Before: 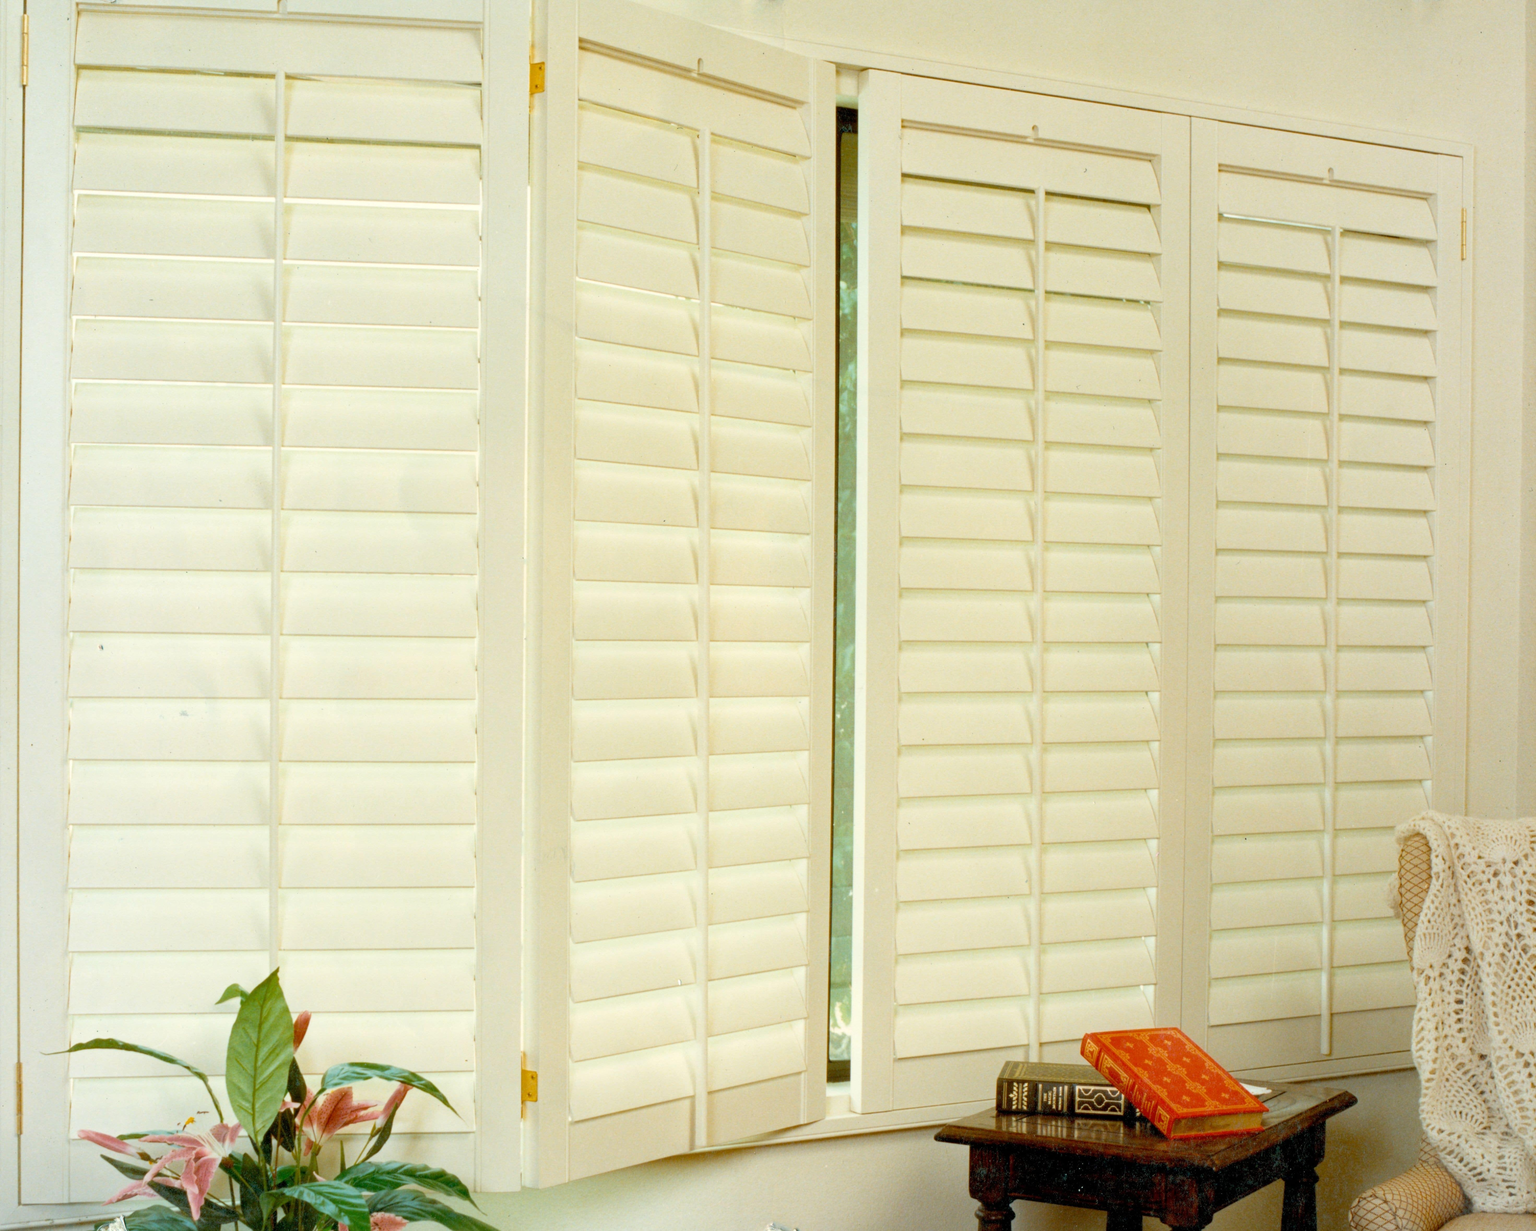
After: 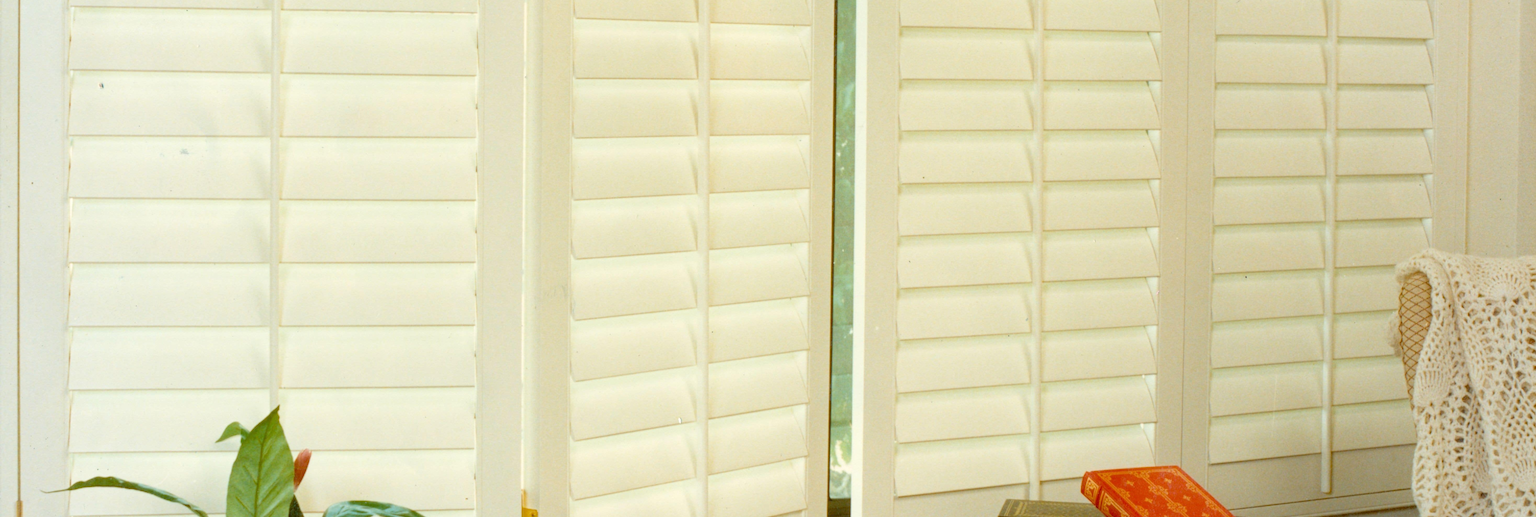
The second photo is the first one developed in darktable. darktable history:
crop: top 45.671%, bottom 12.262%
